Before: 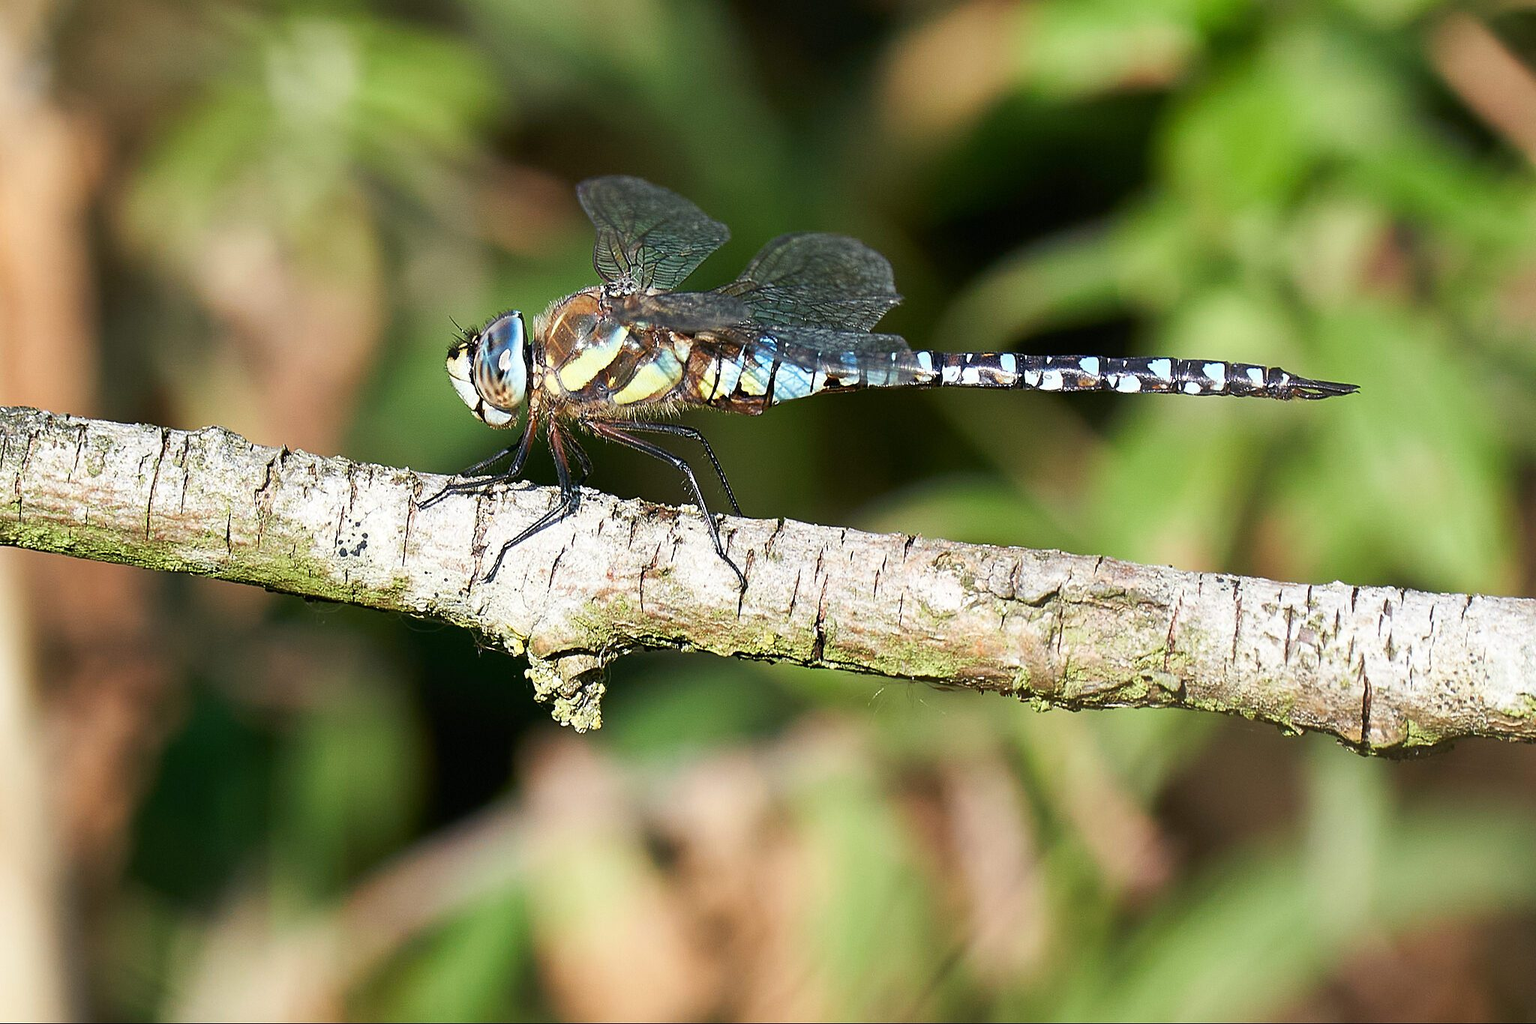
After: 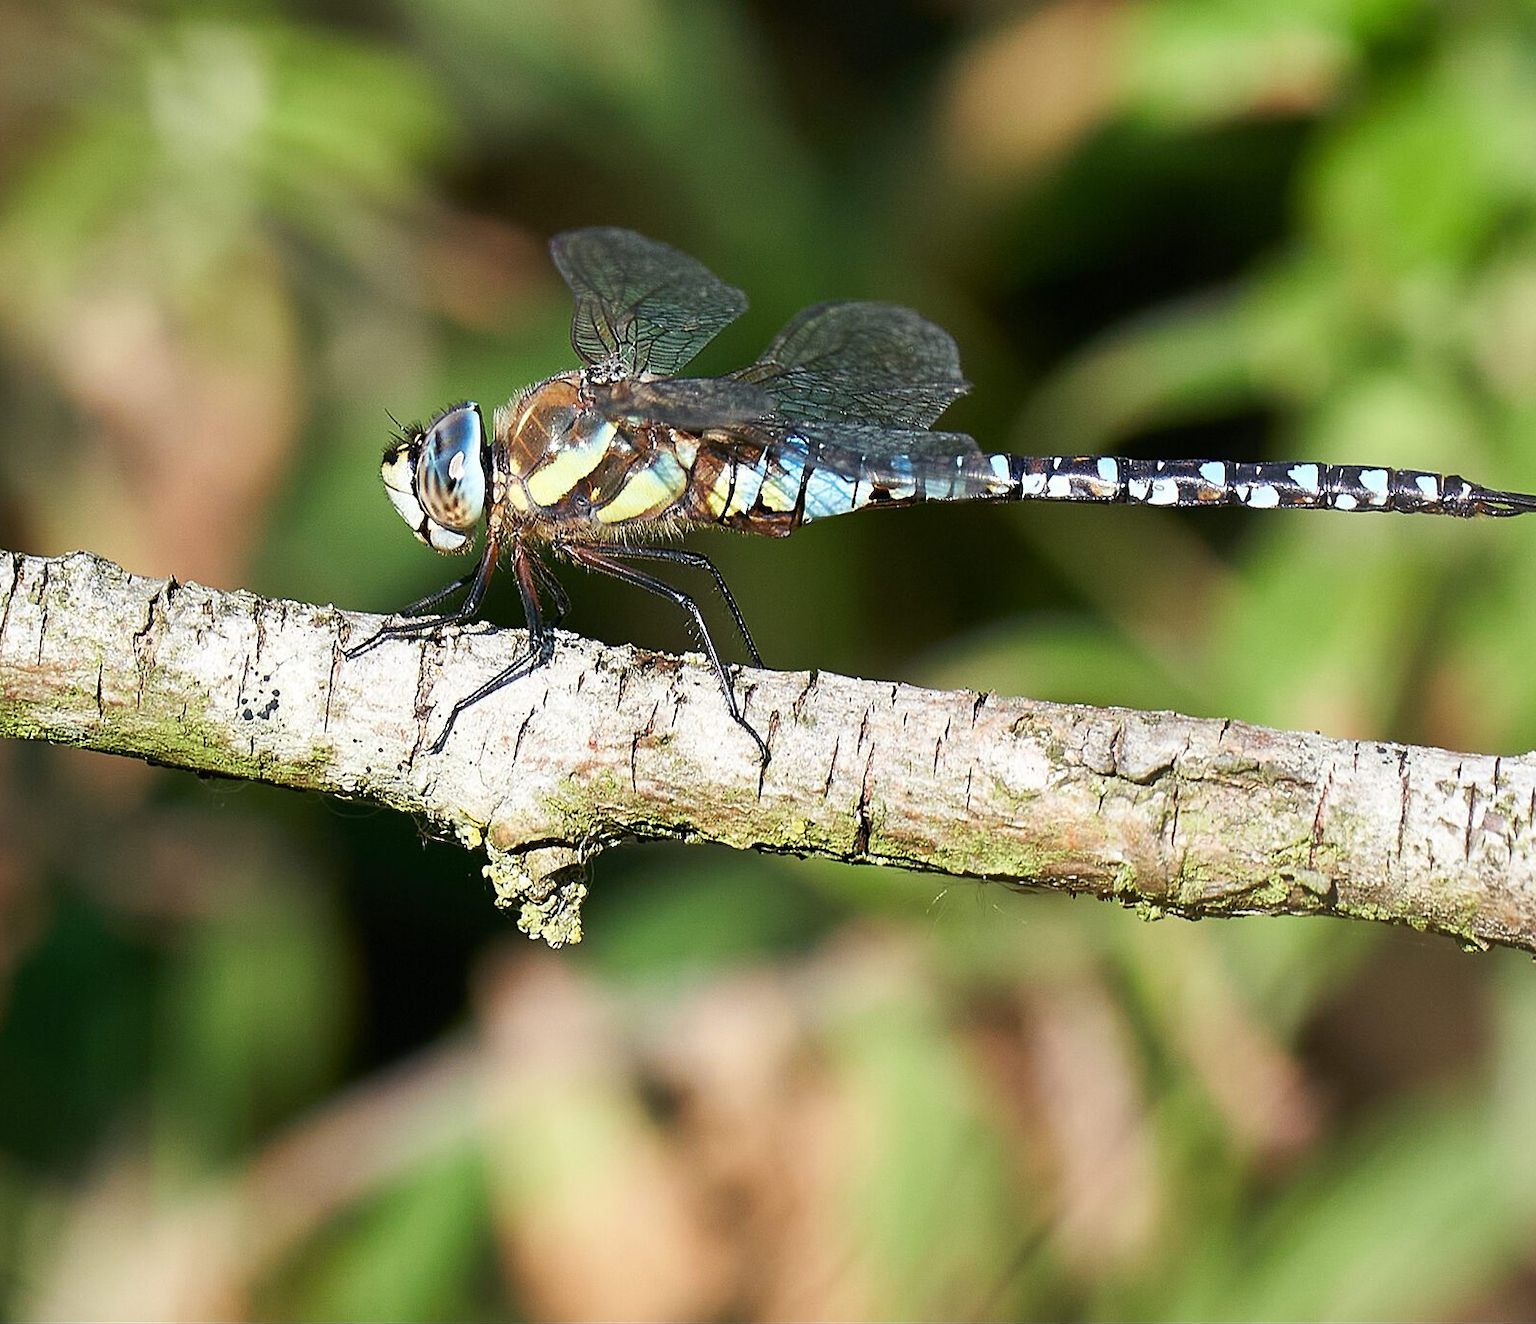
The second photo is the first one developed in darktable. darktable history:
crop: left 9.886%, right 12.724%
